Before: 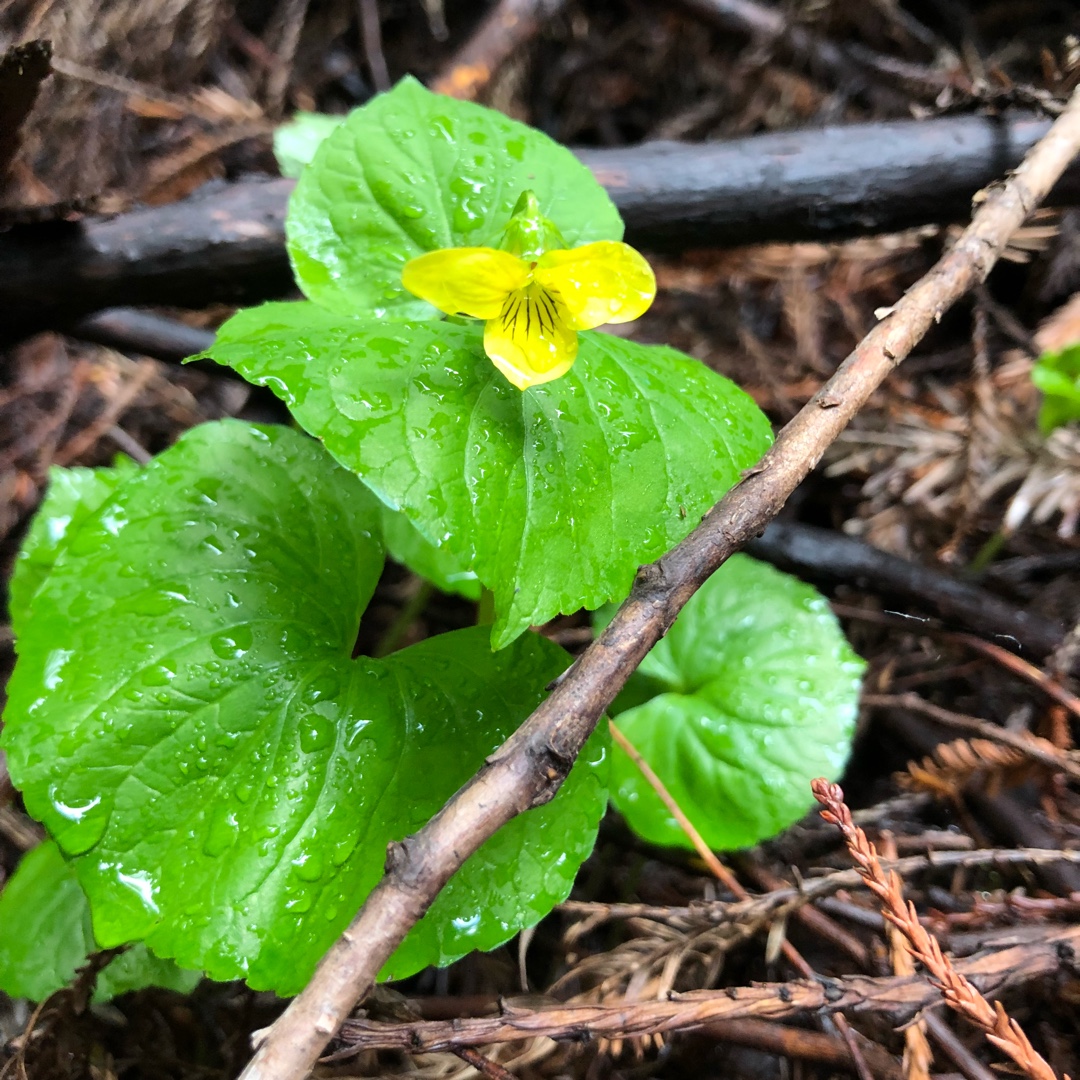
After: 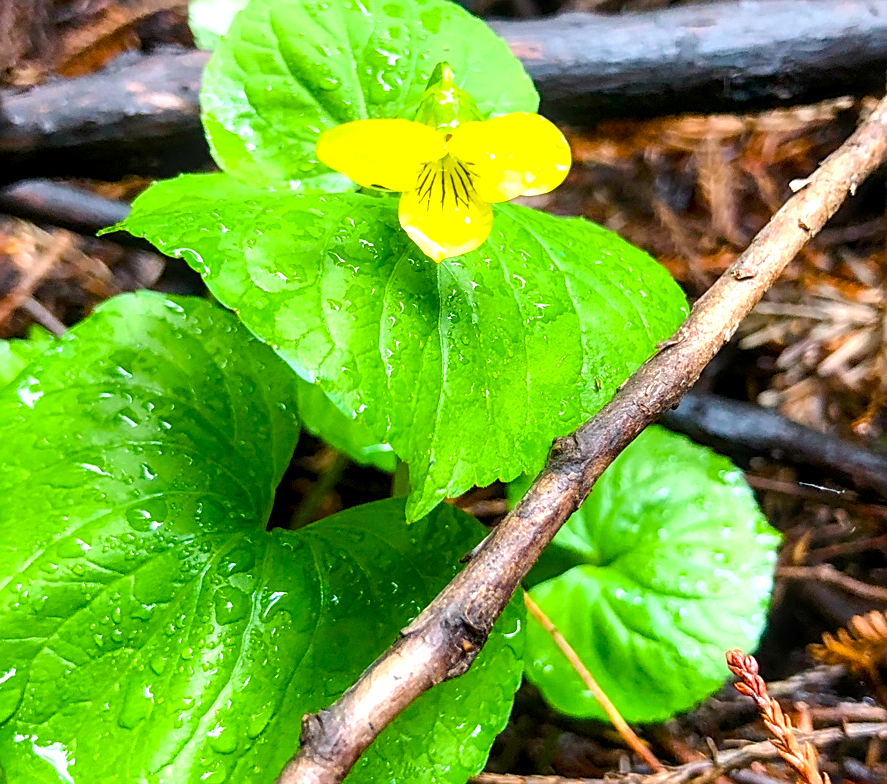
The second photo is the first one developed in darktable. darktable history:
color balance rgb: highlights gain › chroma 1.094%, highlights gain › hue 60.17°, linear chroma grading › shadows 9.602%, linear chroma grading › highlights 10.851%, linear chroma grading › global chroma 15.615%, linear chroma grading › mid-tones 14.732%, perceptual saturation grading › global saturation 44.955%, perceptual saturation grading › highlights -50.502%, perceptual saturation grading › shadows 30.068%
crop: left 7.898%, top 11.93%, right 9.966%, bottom 15.425%
exposure: black level correction 0.001, exposure 0.5 EV, compensate exposure bias true, compensate highlight preservation false
local contrast: detail 144%
sharpen: on, module defaults
contrast equalizer: y [[0.5, 0.486, 0.447, 0.446, 0.489, 0.5], [0.5 ×6], [0.5 ×6], [0 ×6], [0 ×6]]
